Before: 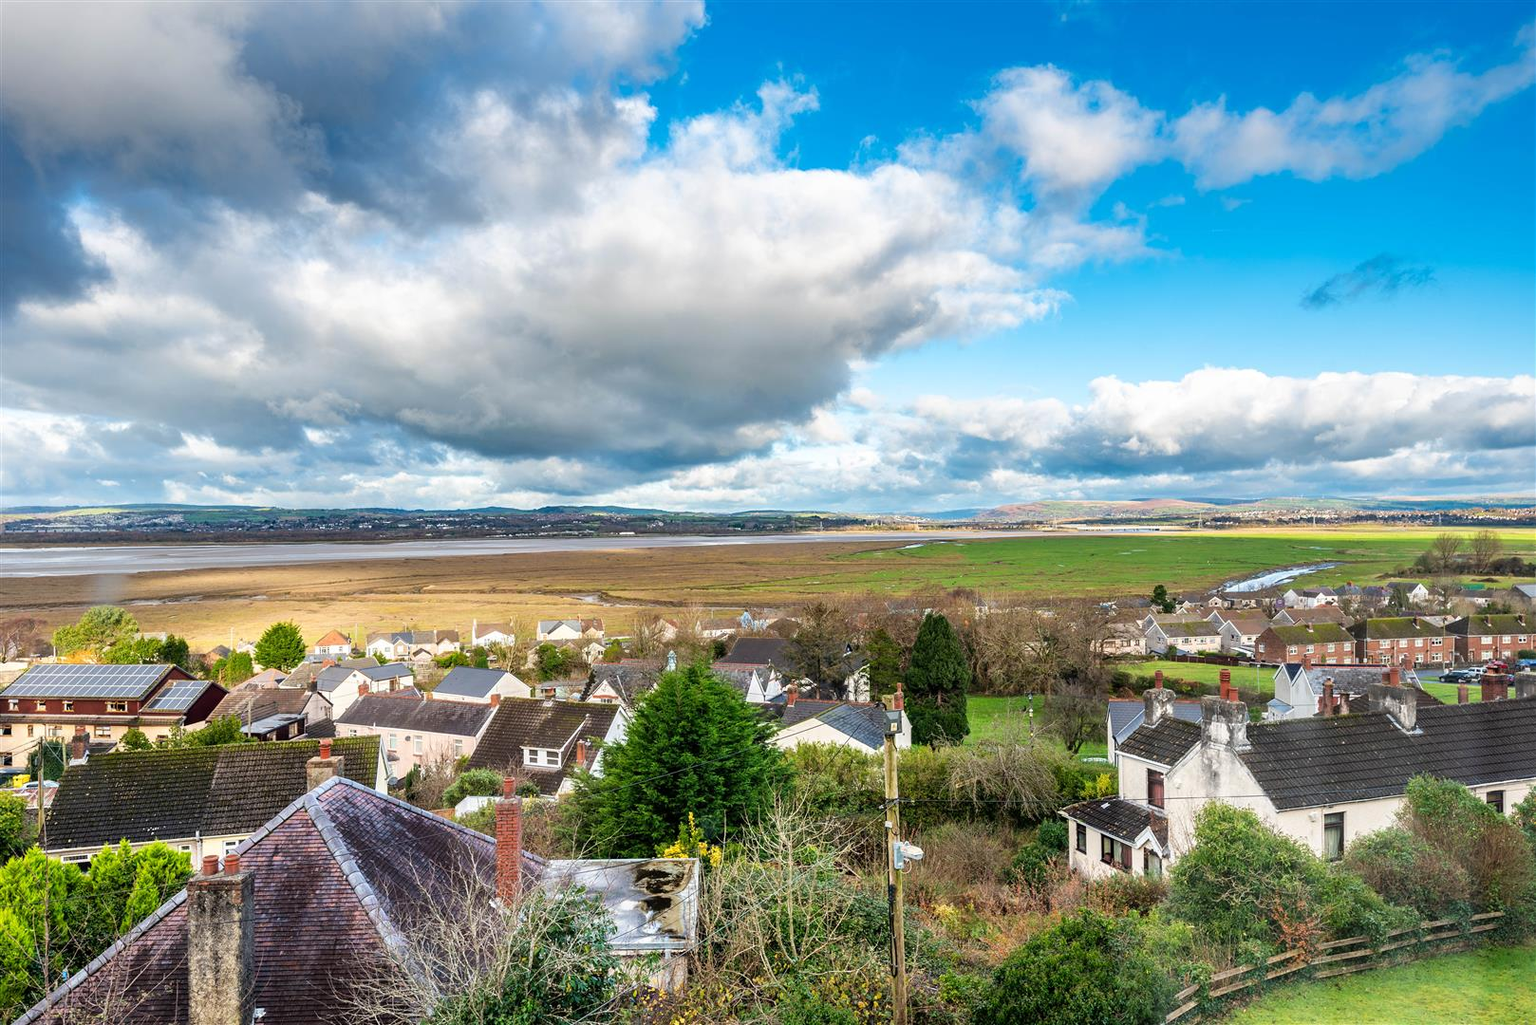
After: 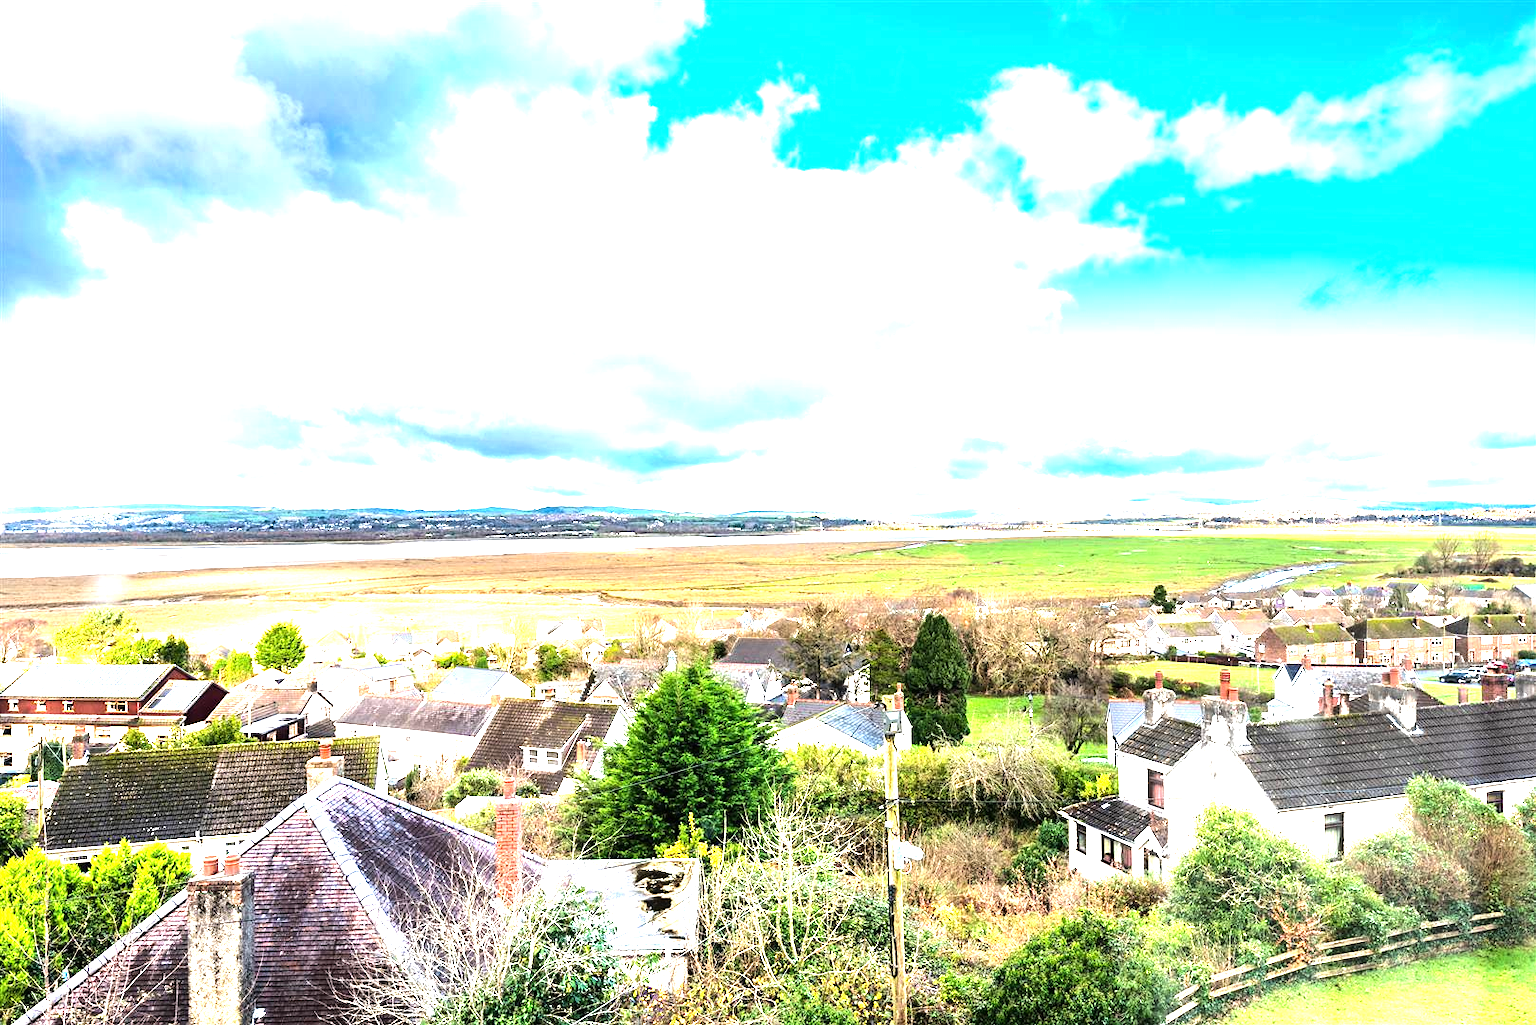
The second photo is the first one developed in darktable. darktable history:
tone equalizer: -8 EV -0.75 EV, -7 EV -0.7 EV, -6 EV -0.6 EV, -5 EV -0.4 EV, -3 EV 0.4 EV, -2 EV 0.6 EV, -1 EV 0.7 EV, +0 EV 0.75 EV, edges refinement/feathering 500, mask exposure compensation -1.57 EV, preserve details no
exposure: black level correction 0, exposure 1.379 EV, compensate exposure bias true, compensate highlight preservation false
